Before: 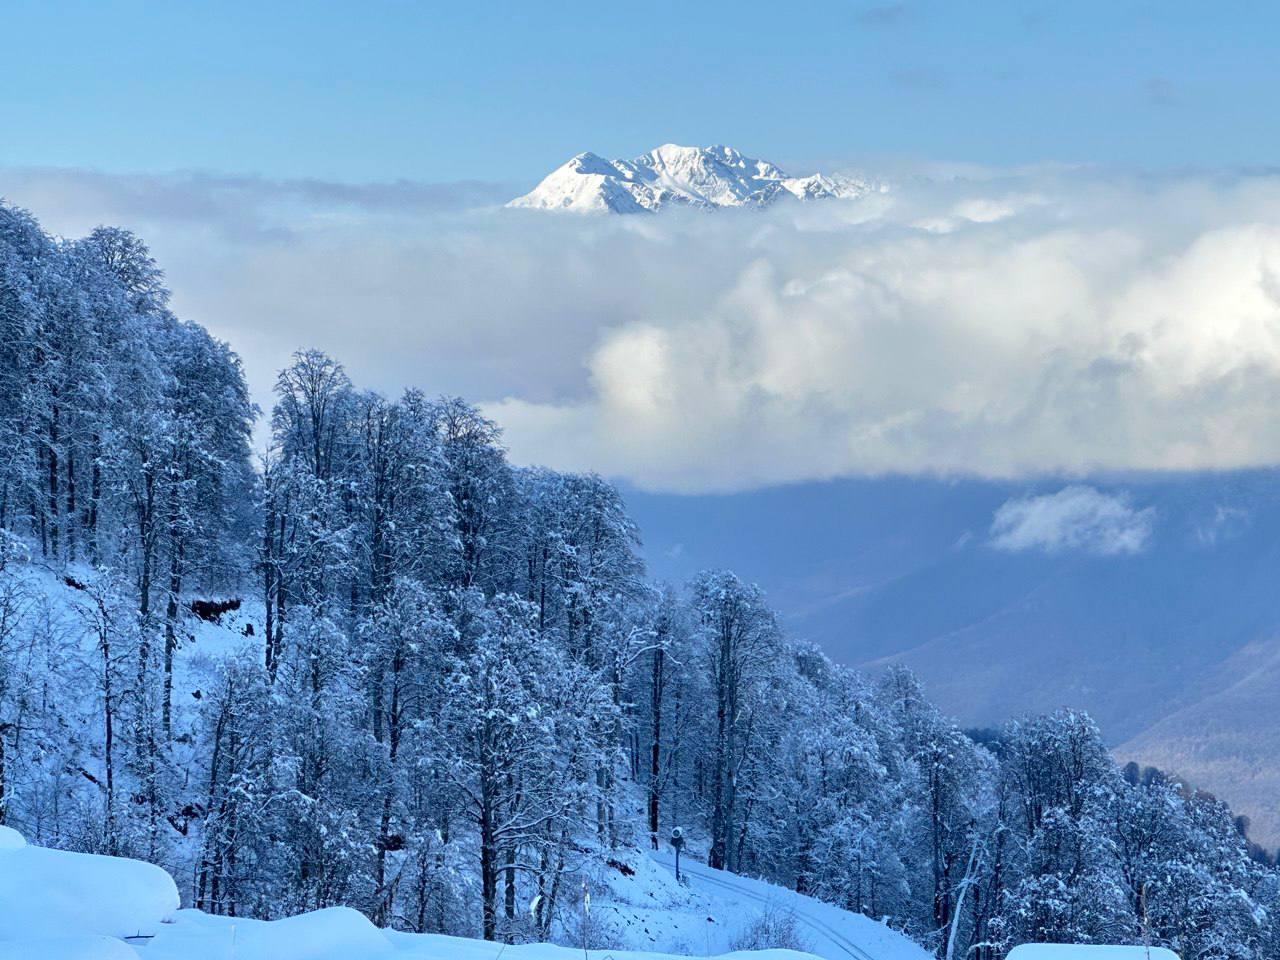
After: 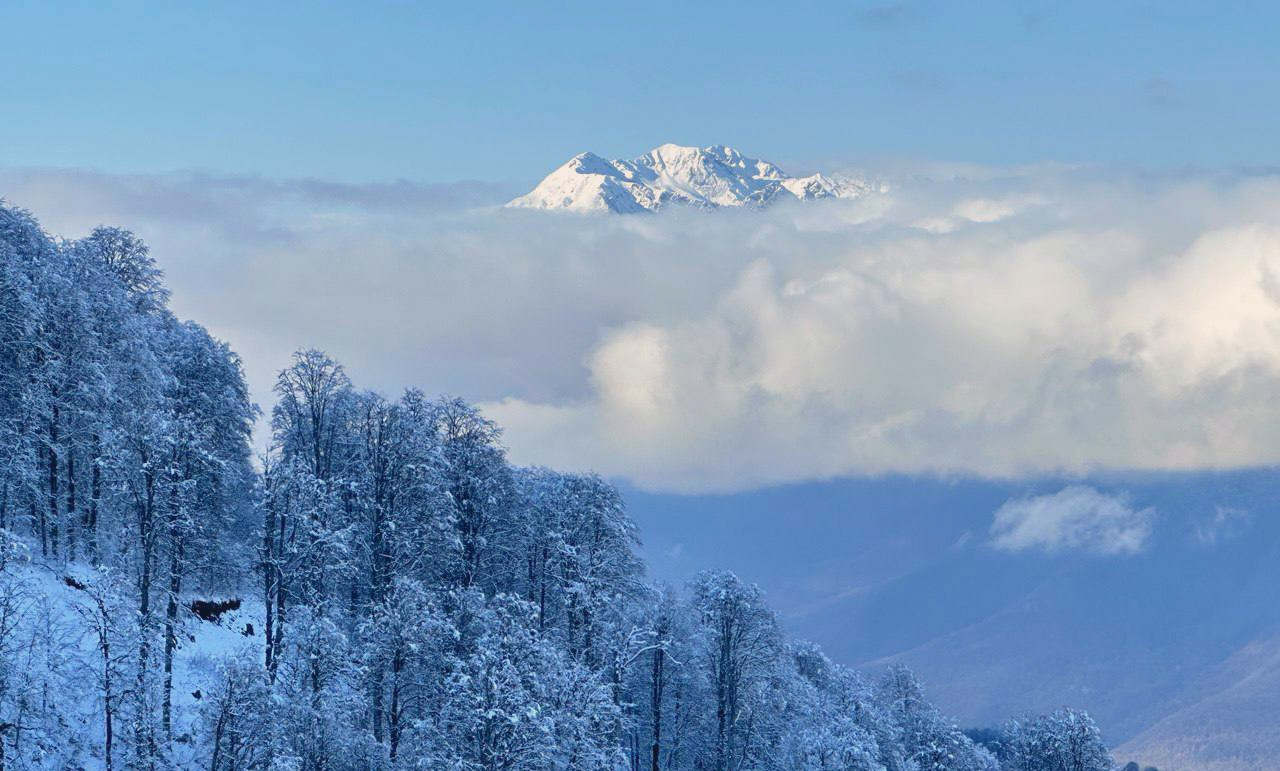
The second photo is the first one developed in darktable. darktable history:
contrast brightness saturation: contrast -0.11
color balance rgb: shadows lift › hue 87.51°, highlights gain › chroma 1.62%, highlights gain › hue 55.1°, global offset › chroma 0.06%, global offset › hue 253.66°, linear chroma grading › global chroma 0.5%
crop: bottom 19.644%
